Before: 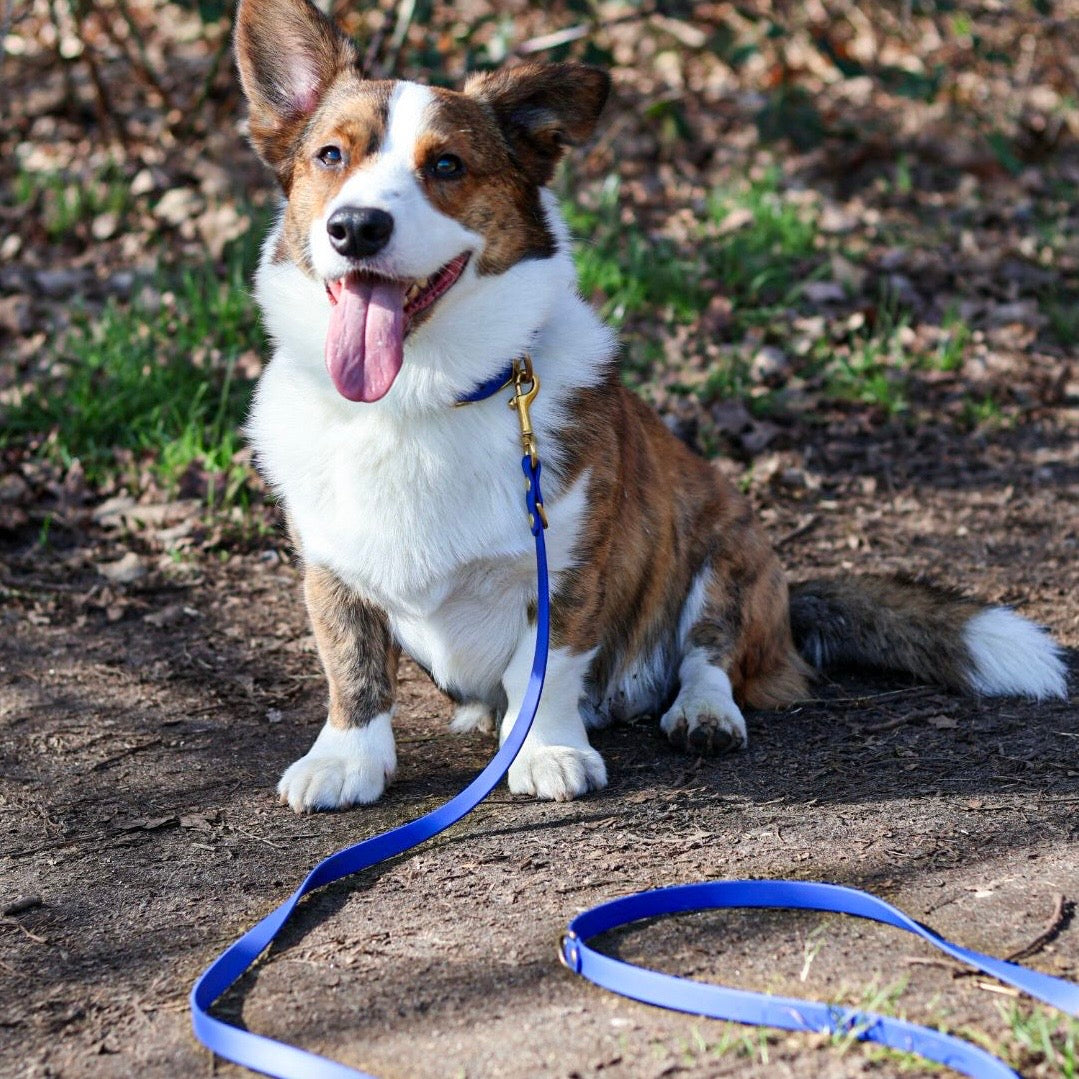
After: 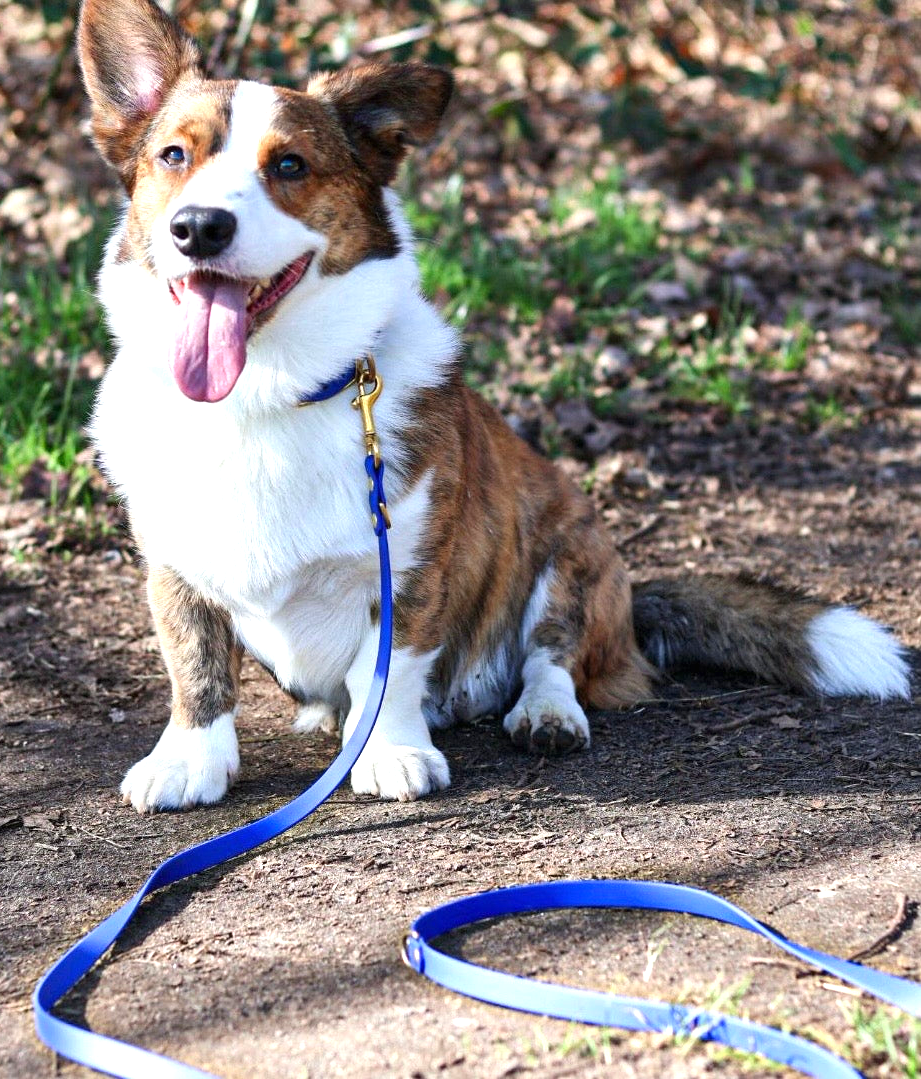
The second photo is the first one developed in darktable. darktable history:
crop and rotate: left 14.584%
exposure: black level correction 0, exposure 0.7 EV, compensate exposure bias true, compensate highlight preservation false
